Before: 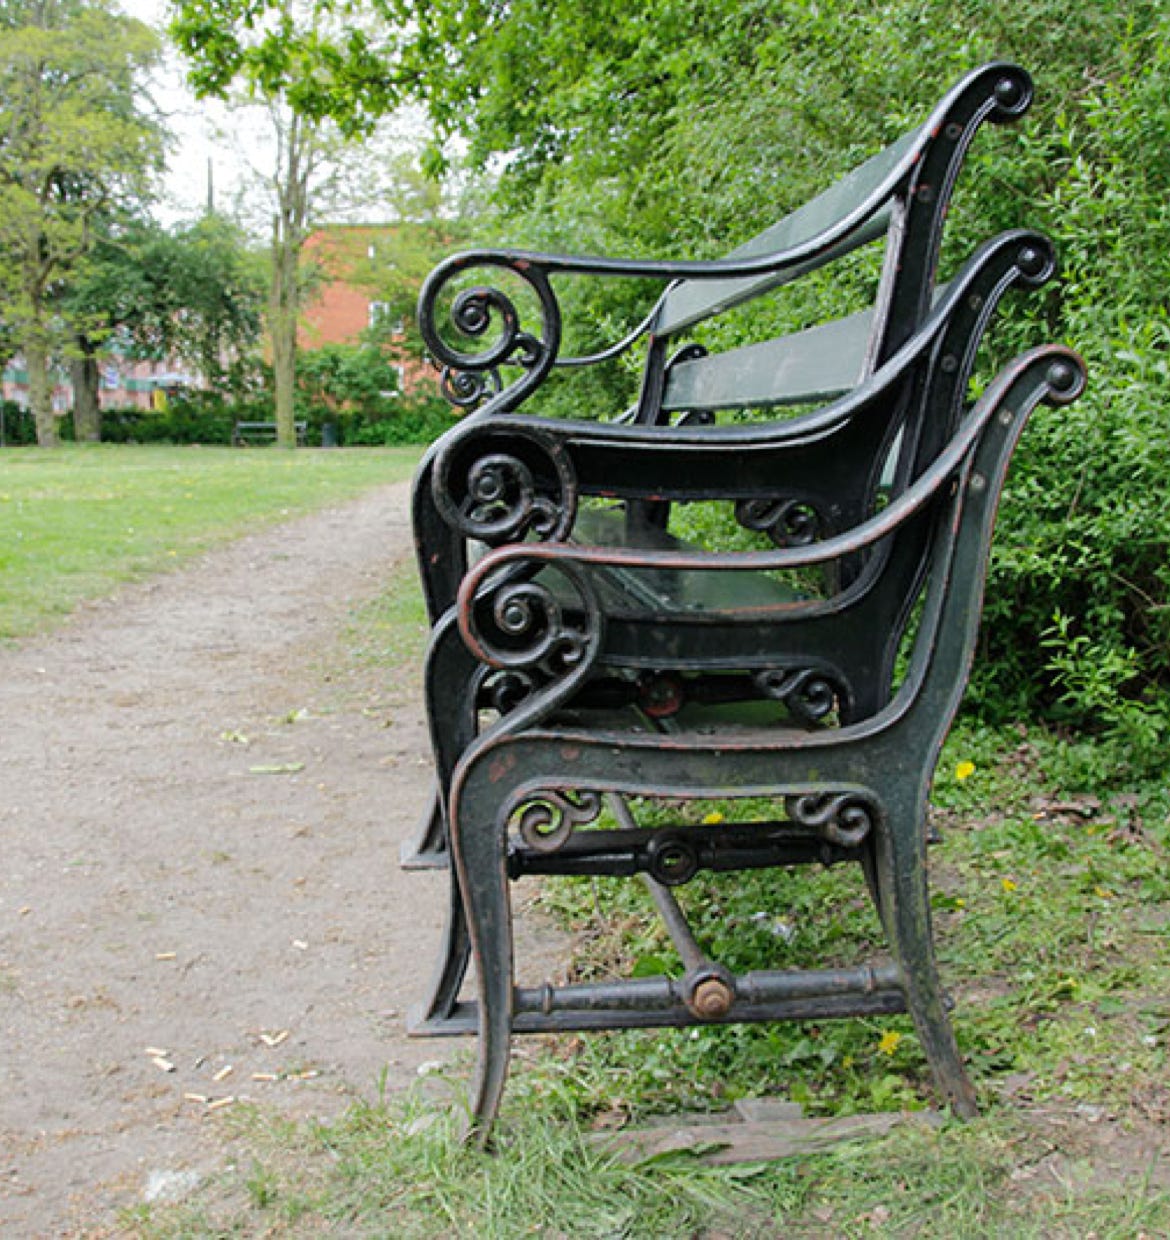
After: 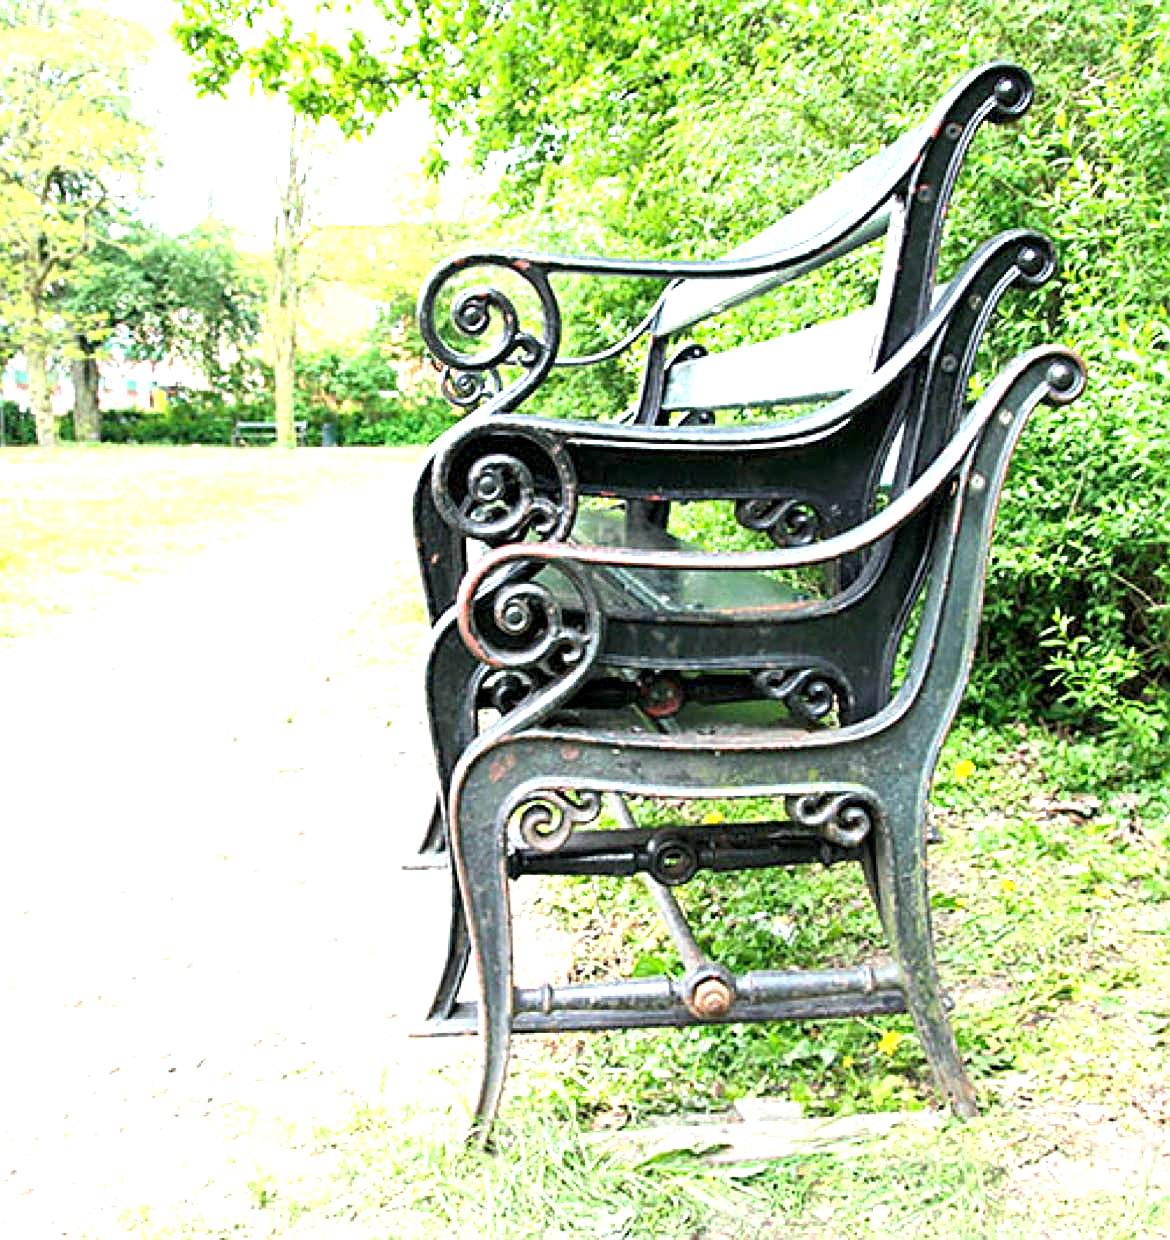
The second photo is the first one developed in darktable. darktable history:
exposure: black level correction 0.001, exposure 1.844 EV, compensate exposure bias true, compensate highlight preservation false
sharpen: on, module defaults
